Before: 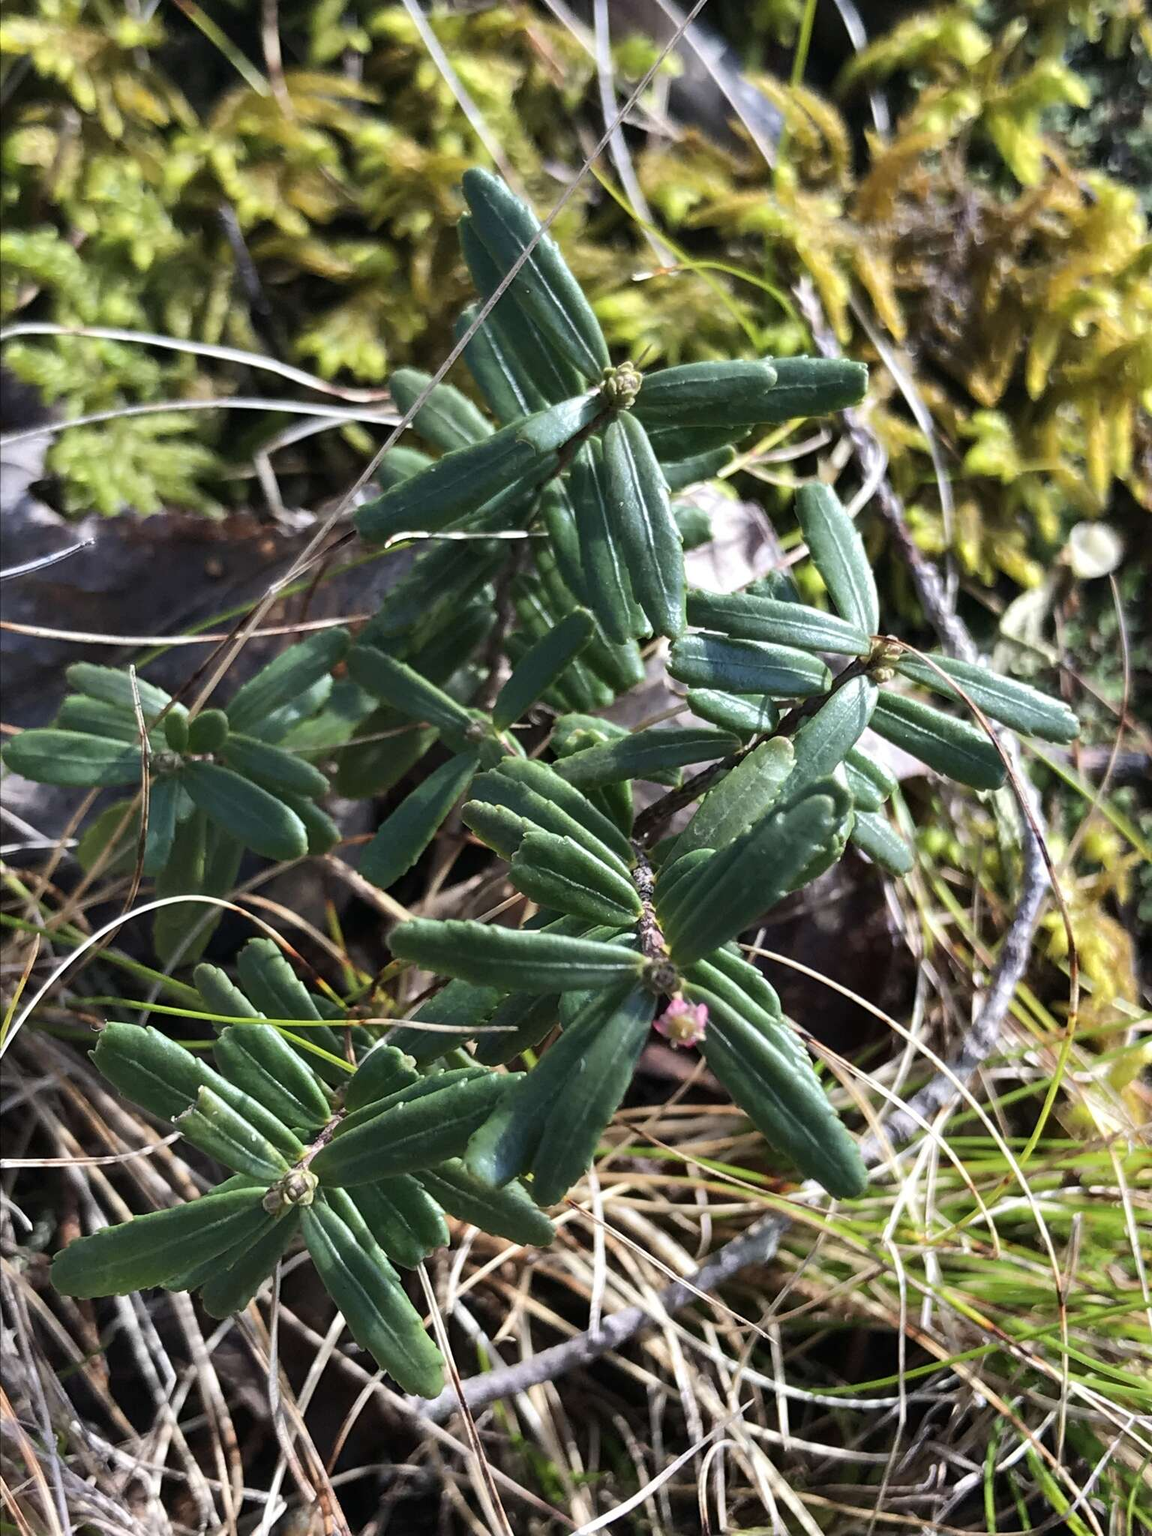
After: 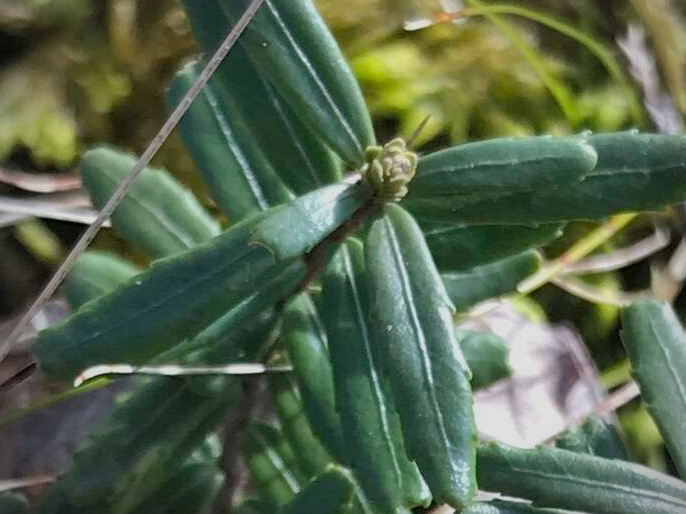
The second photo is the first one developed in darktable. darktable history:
vignetting: width/height ratio 1.094
shadows and highlights: shadows 25, highlights -25
tone equalizer: -8 EV 0.25 EV, -7 EV 0.417 EV, -6 EV 0.417 EV, -5 EV 0.25 EV, -3 EV -0.25 EV, -2 EV -0.417 EV, -1 EV -0.417 EV, +0 EV -0.25 EV, edges refinement/feathering 500, mask exposure compensation -1.57 EV, preserve details guided filter
crop: left 28.64%, top 16.832%, right 26.637%, bottom 58.055%
